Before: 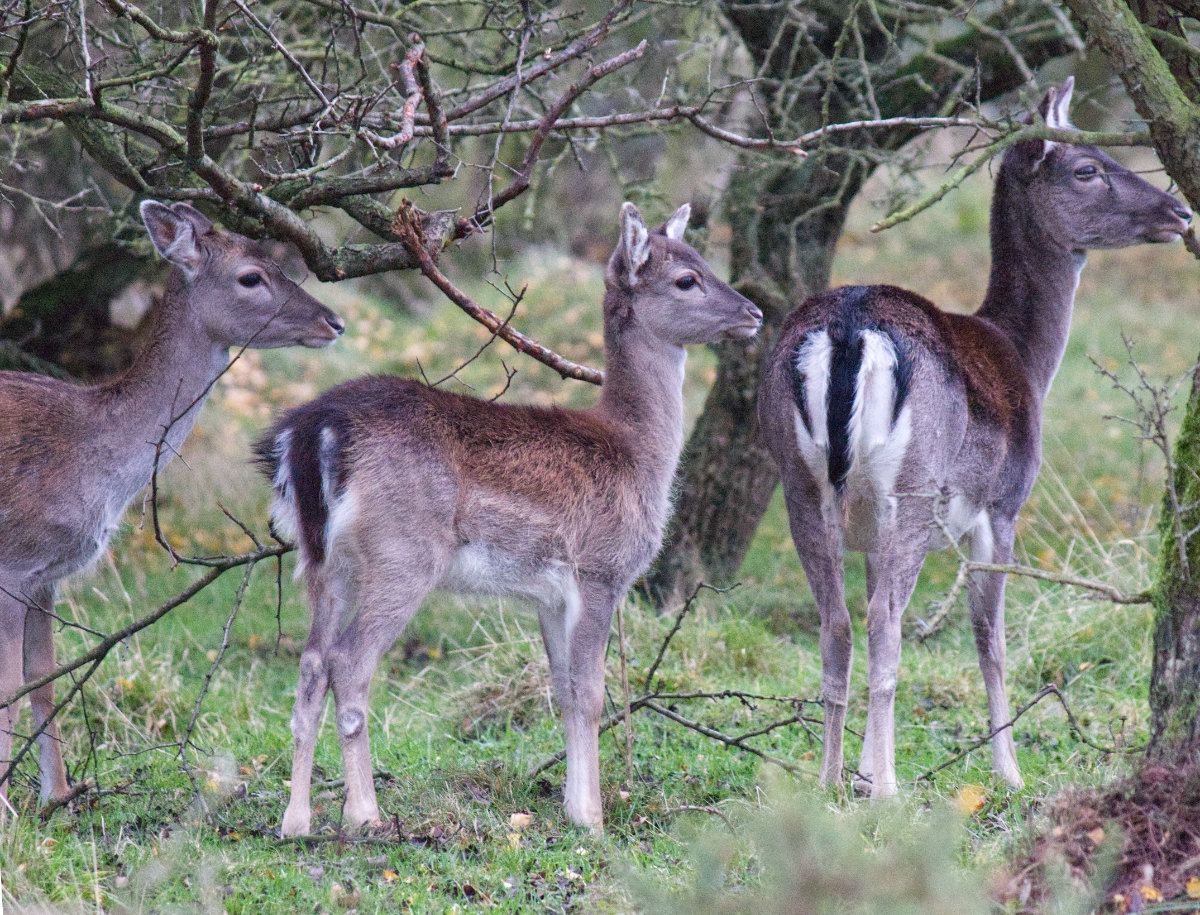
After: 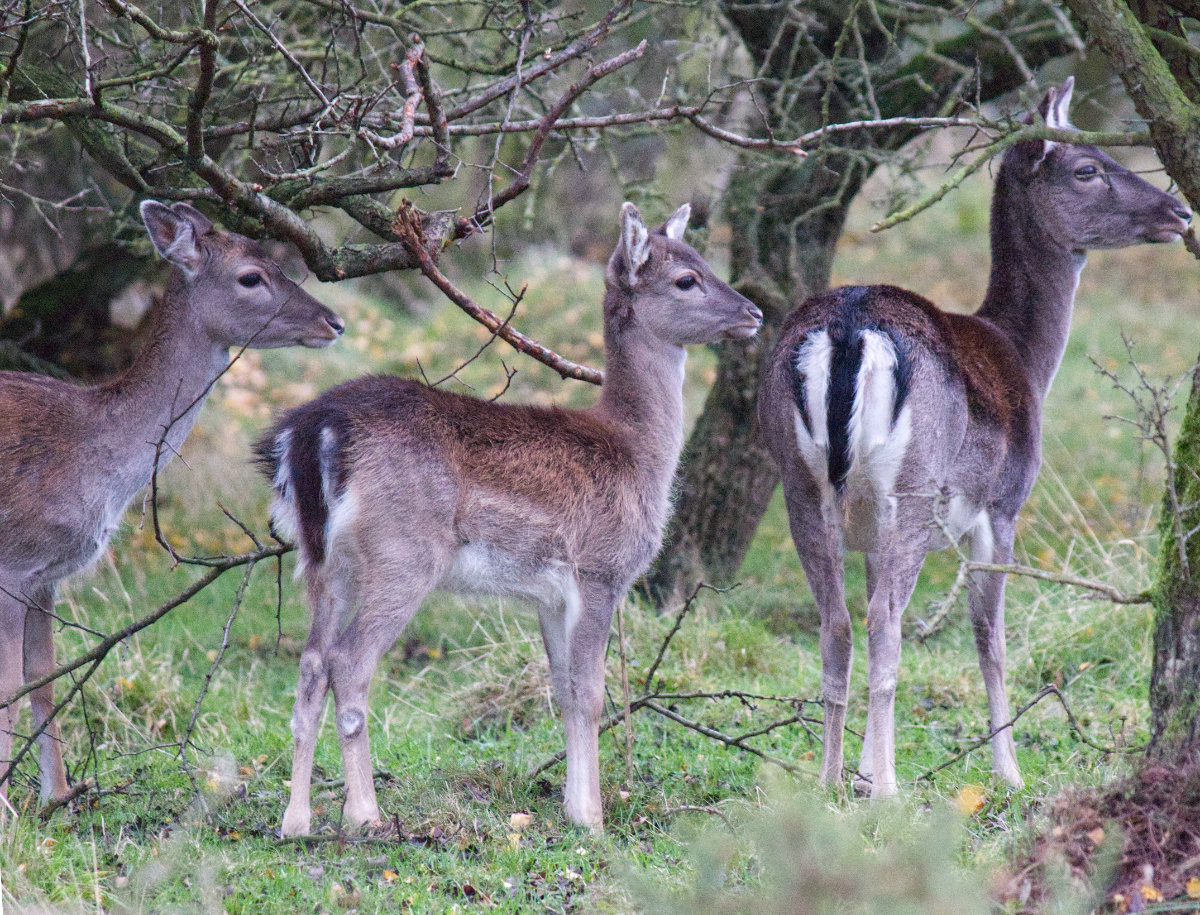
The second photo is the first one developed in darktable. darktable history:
shadows and highlights: shadows -70, highlights 35, soften with gaussian
levels: levels [0, 0.498, 1]
